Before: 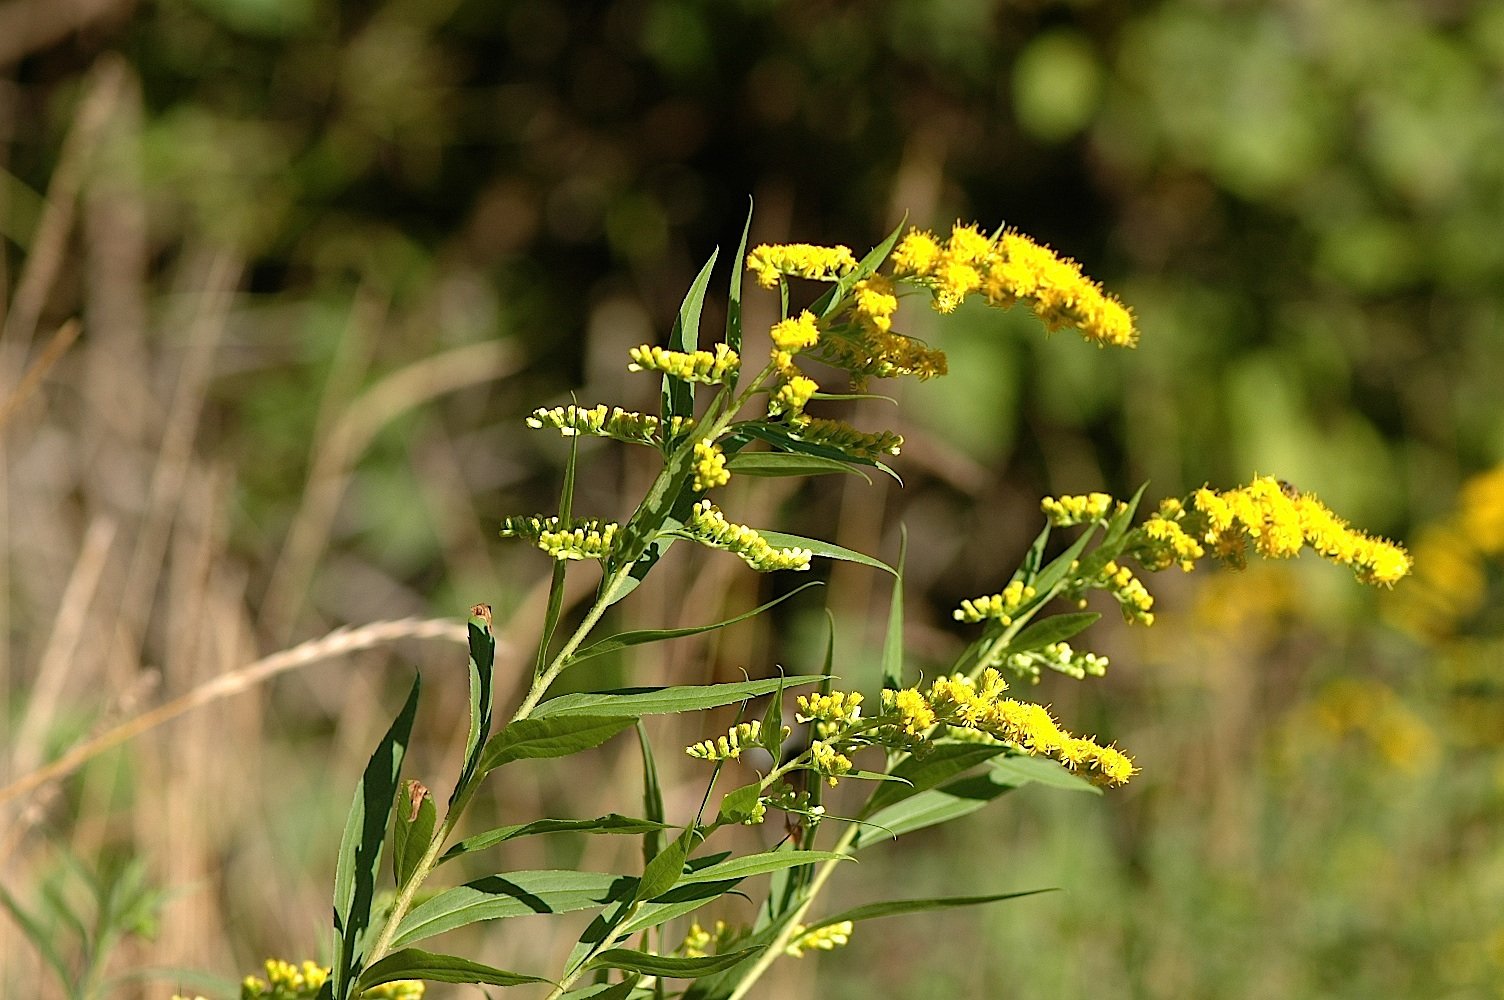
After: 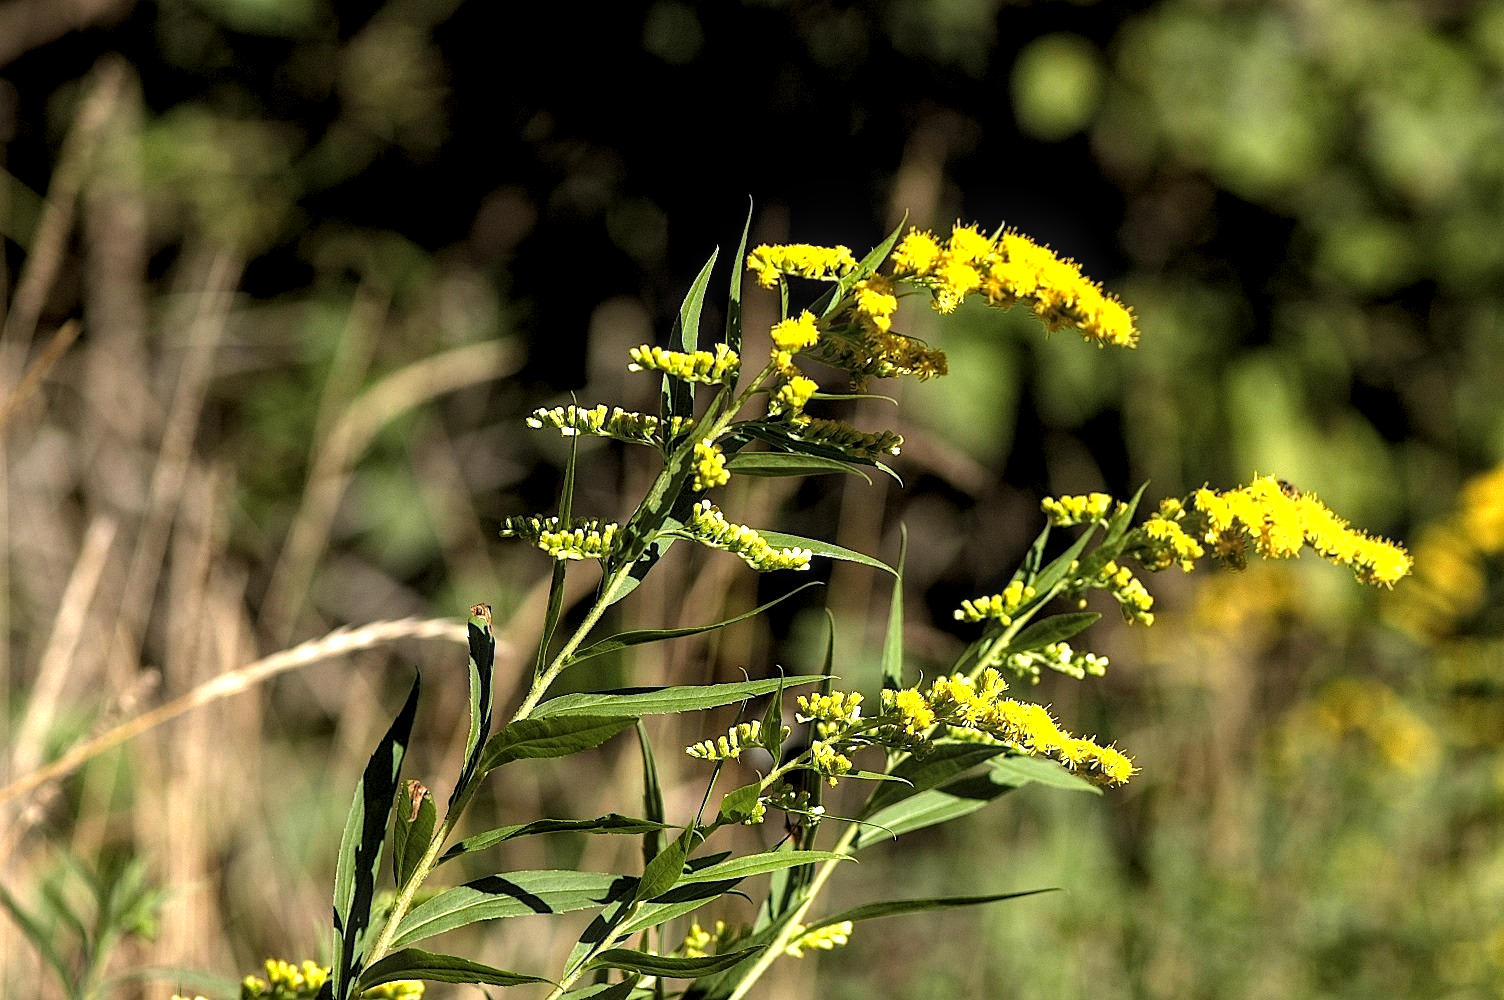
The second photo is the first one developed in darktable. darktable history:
levels: levels [0.129, 0.519, 0.867]
local contrast: detail 130%
